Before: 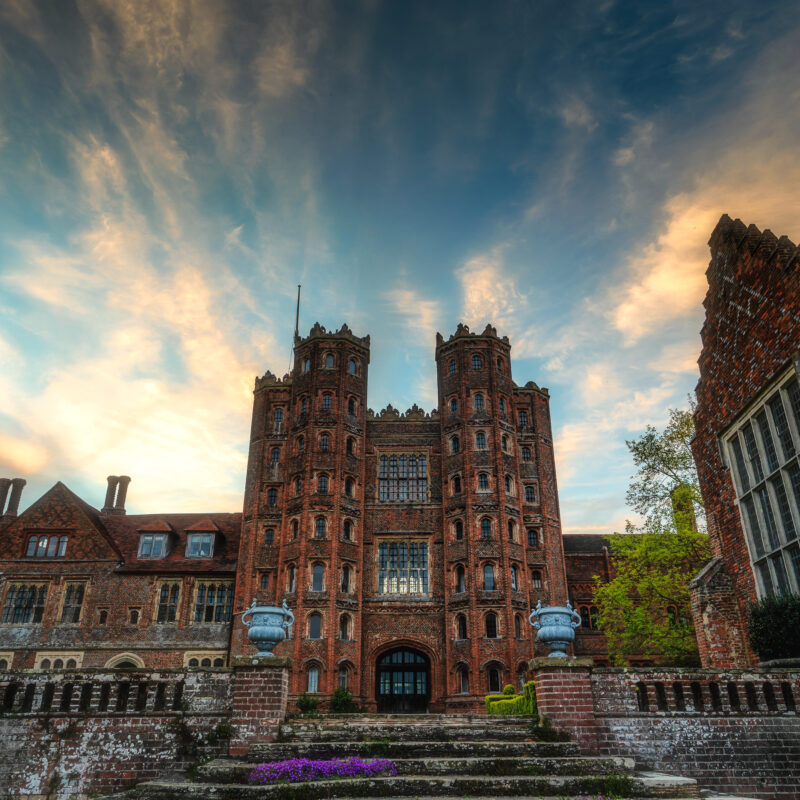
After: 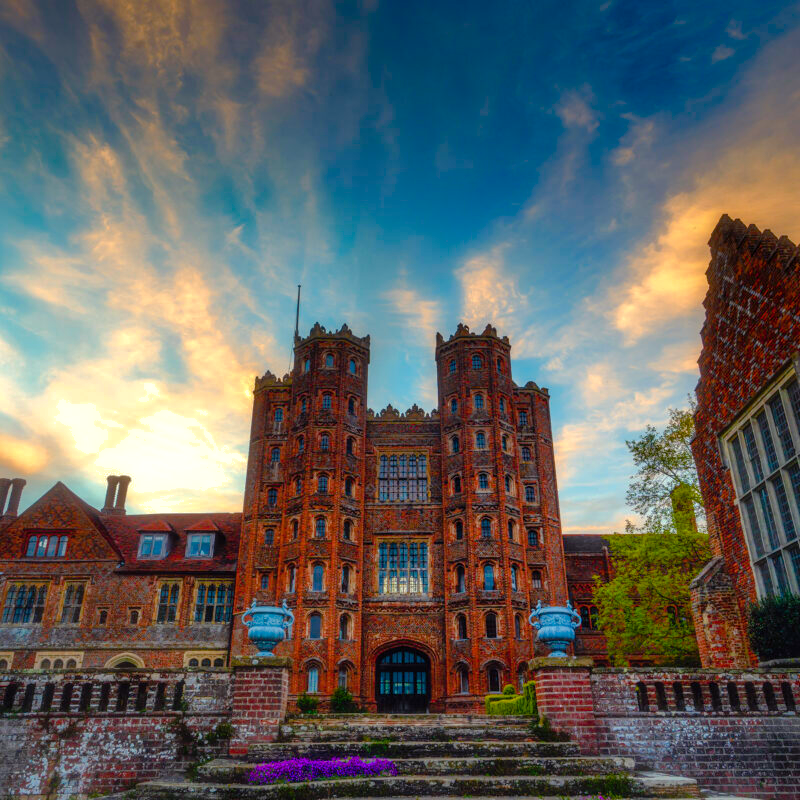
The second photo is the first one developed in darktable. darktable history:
shadows and highlights: on, module defaults
color balance: gamma [0.9, 0.988, 0.975, 1.025], gain [1.05, 1, 1, 1]
color balance rgb: perceptual saturation grading › global saturation 20%, perceptual saturation grading › highlights -25%, perceptual saturation grading › shadows 50.52%, global vibrance 40.24%
